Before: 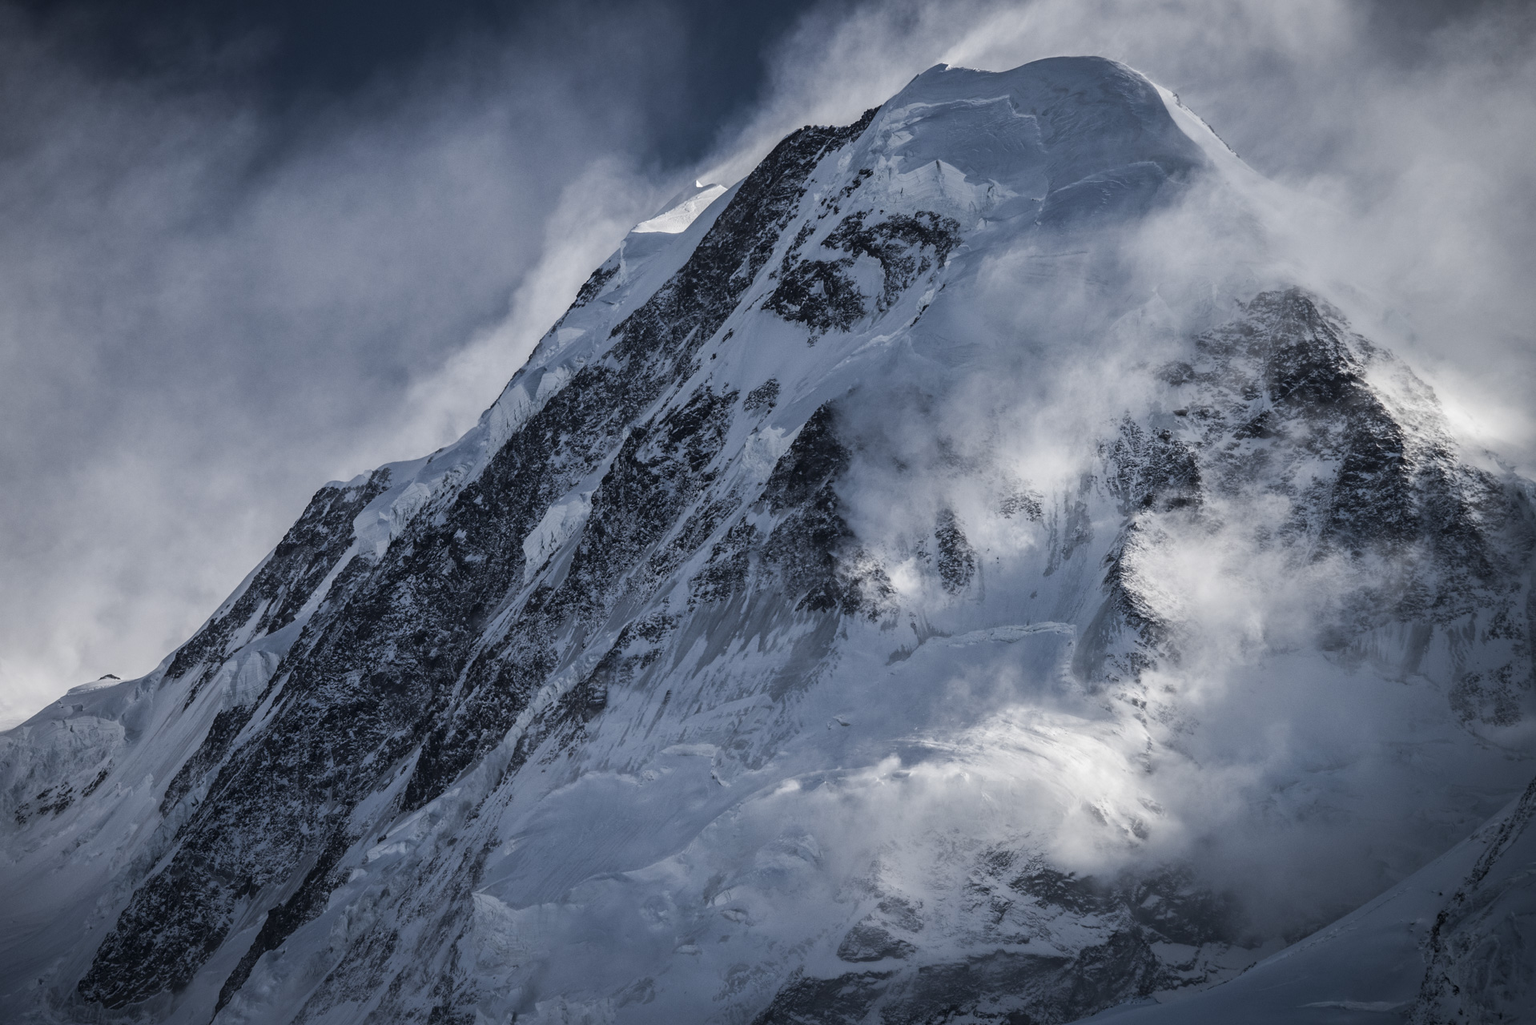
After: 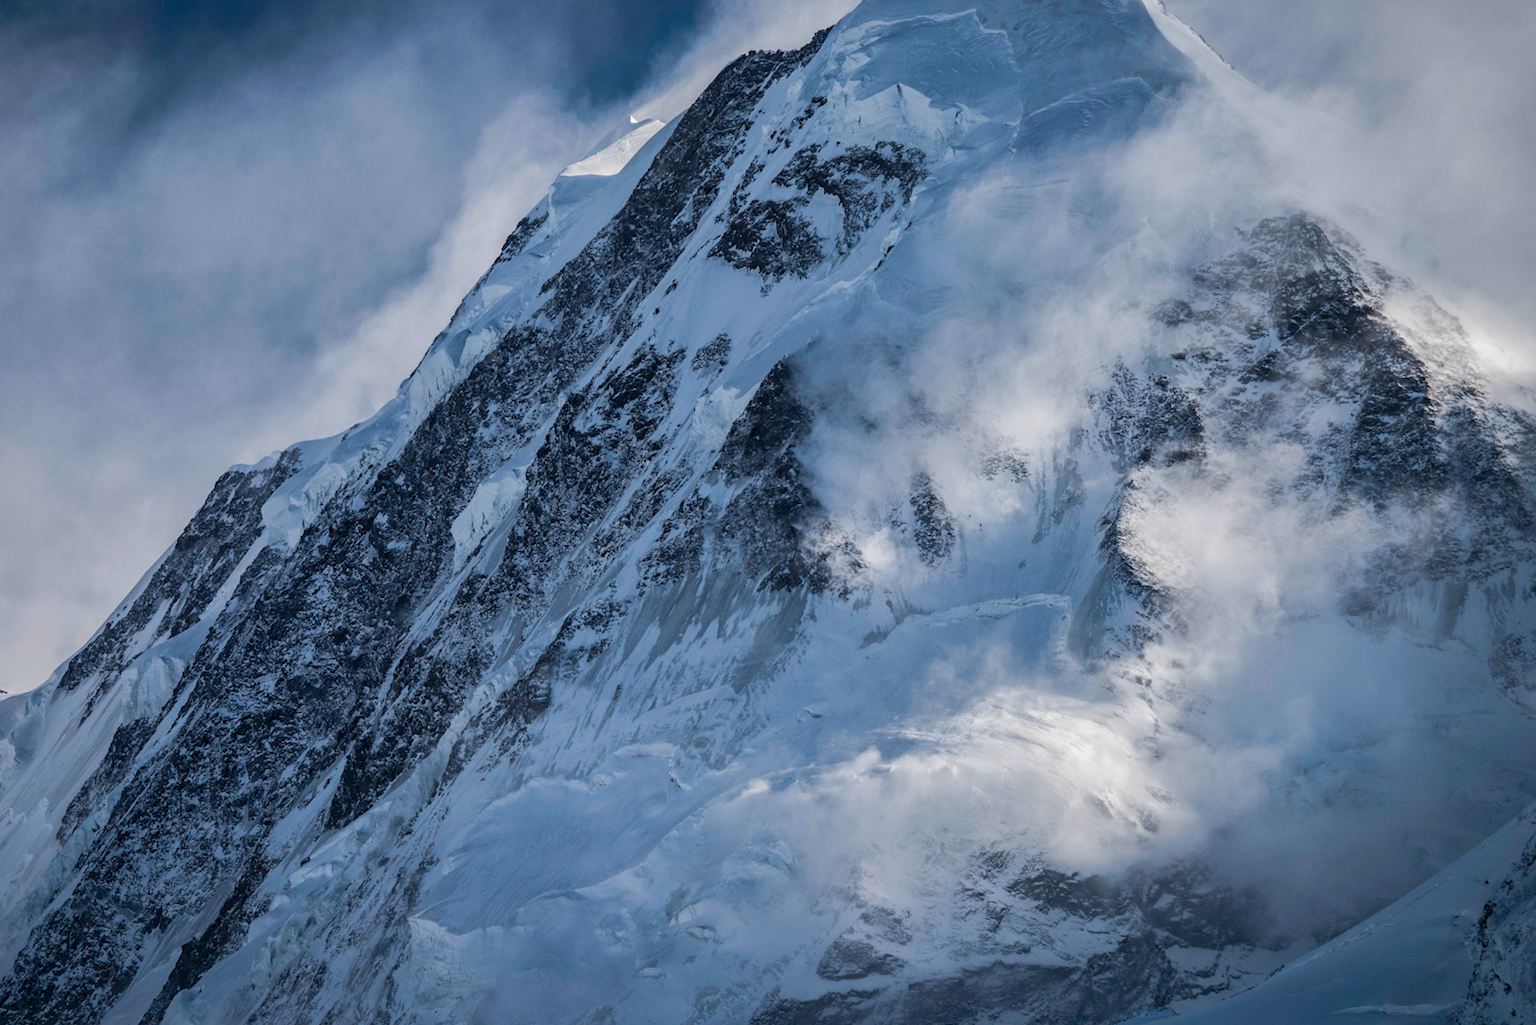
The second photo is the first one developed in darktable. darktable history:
shadows and highlights: on, module defaults
color balance rgb: perceptual saturation grading › global saturation 25%, perceptual brilliance grading › mid-tones 10%, perceptual brilliance grading › shadows 15%, global vibrance 20%
crop and rotate: angle 1.96°, left 5.673%, top 5.673%
